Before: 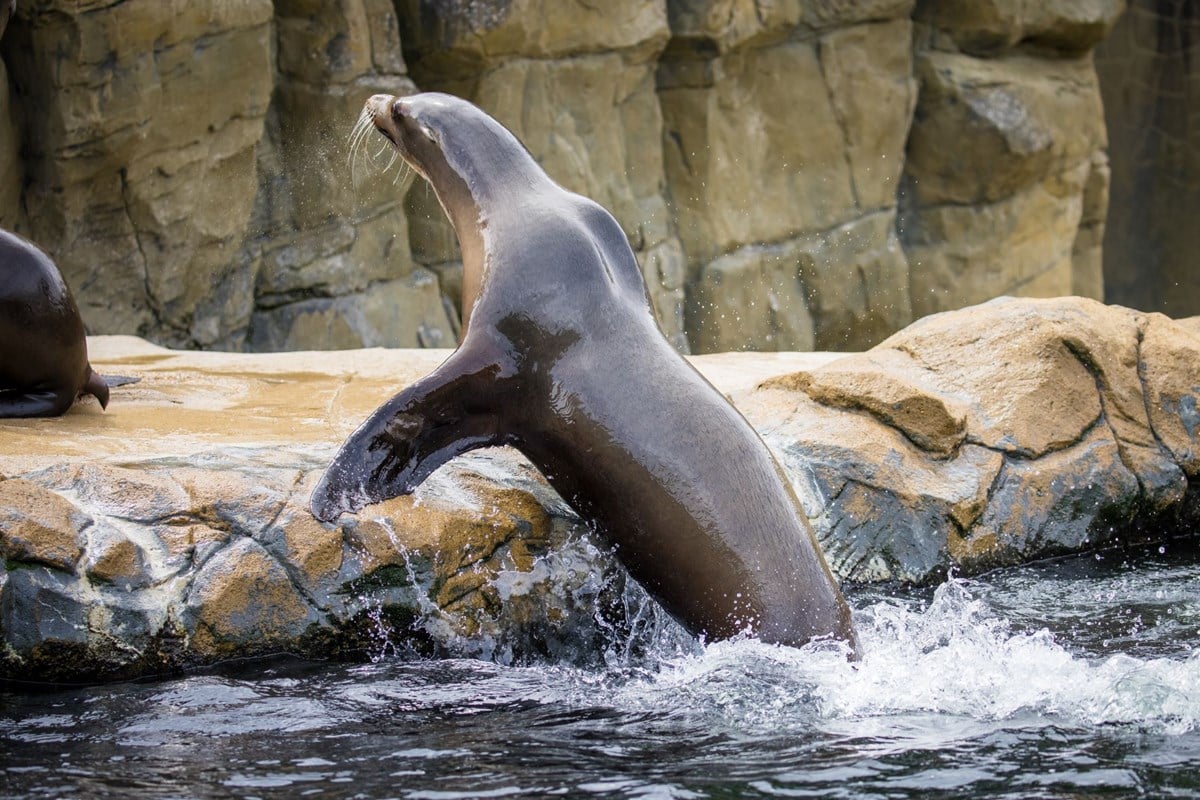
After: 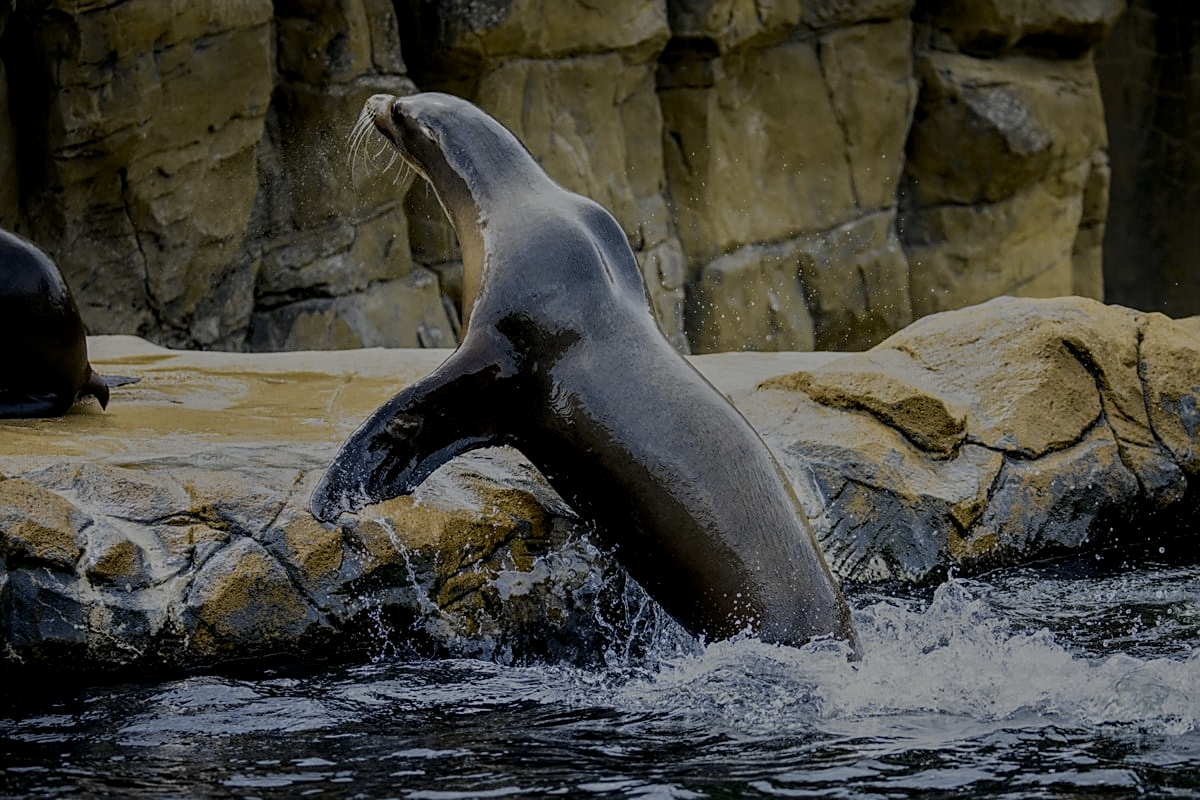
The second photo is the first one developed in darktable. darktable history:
tone curve: curves: ch0 [(0, 0) (0.07, 0.052) (0.23, 0.254) (0.486, 0.53) (0.822, 0.825) (0.994, 0.955)]; ch1 [(0, 0) (0.226, 0.261) (0.379, 0.442) (0.469, 0.472) (0.495, 0.495) (0.514, 0.504) (0.561, 0.568) (0.59, 0.612) (1, 1)]; ch2 [(0, 0) (0.269, 0.299) (0.459, 0.441) (0.498, 0.499) (0.523, 0.52) (0.551, 0.576) (0.629, 0.643) (0.659, 0.681) (0.718, 0.764) (1, 1)], color space Lab, independent channels, preserve colors none
sharpen: on, module defaults
tone equalizer: -8 EV -2 EV, -7 EV -2 EV, -6 EV -2 EV, -5 EV -2 EV, -4 EV -2 EV, -3 EV -2 EV, -2 EV -2 EV, -1 EV -1.63 EV, +0 EV -2 EV
local contrast: on, module defaults
